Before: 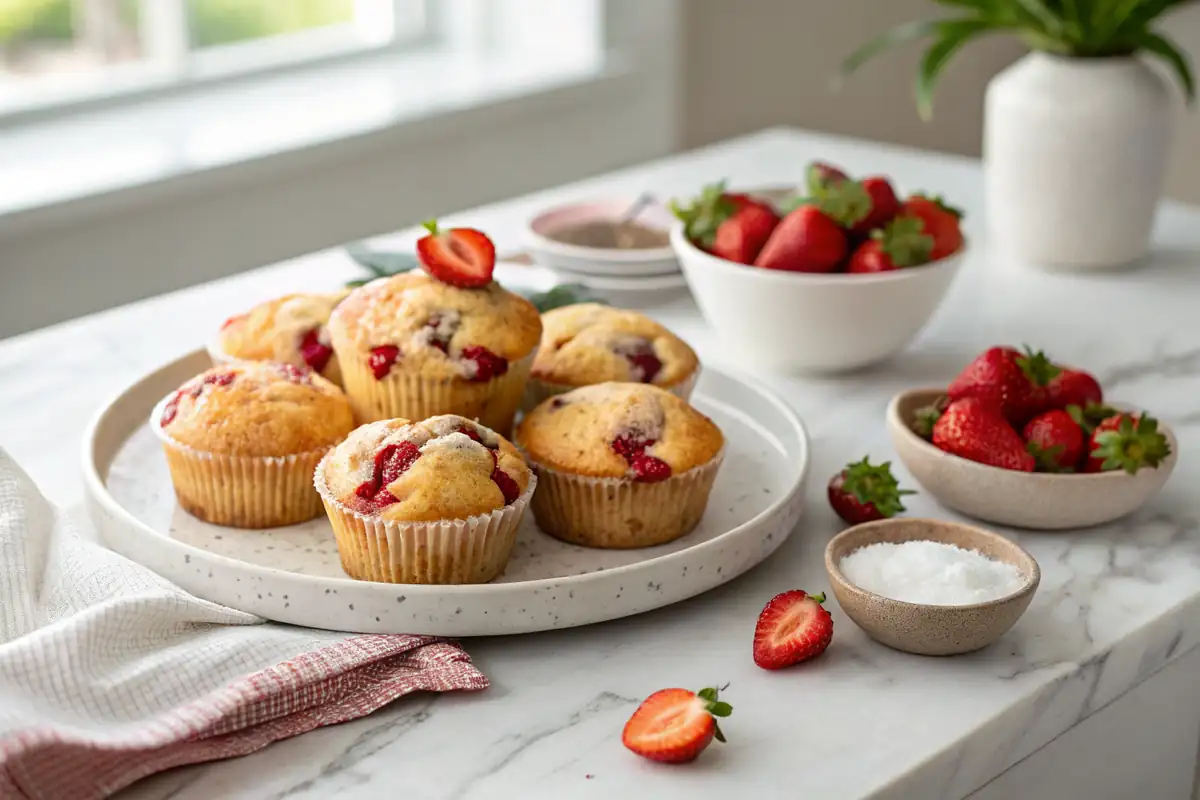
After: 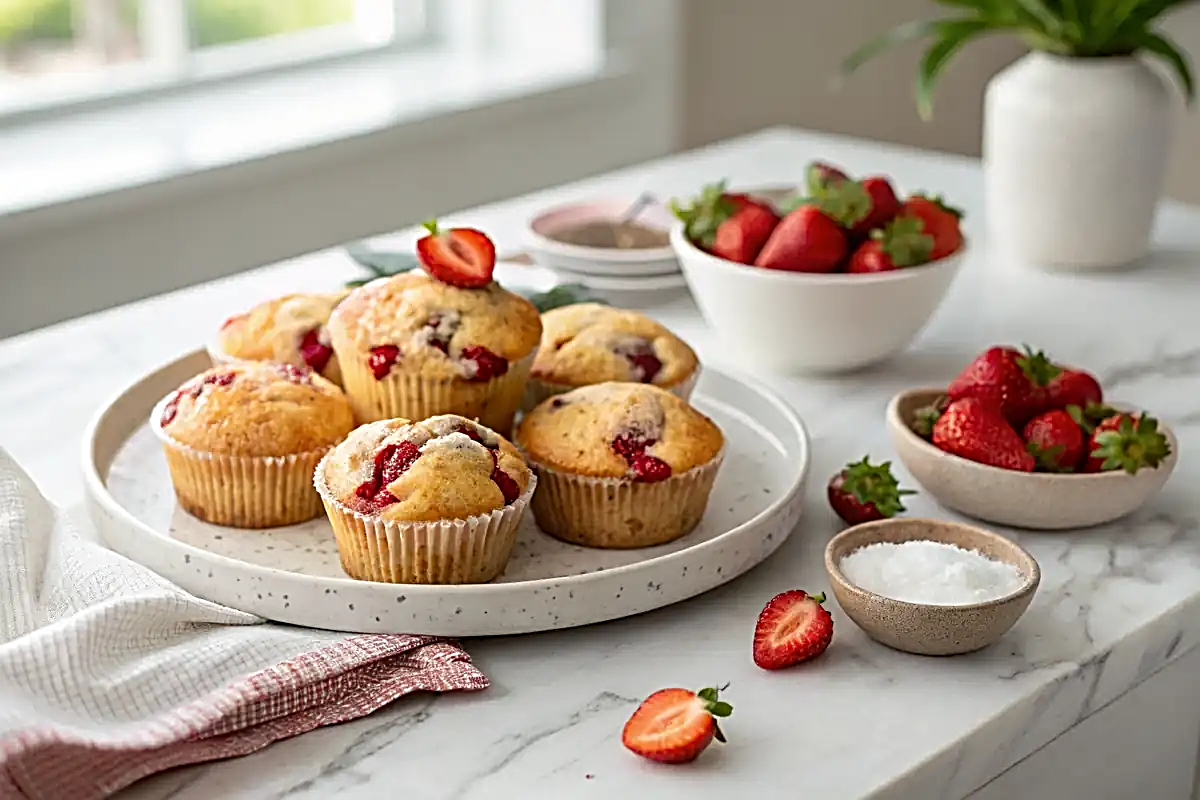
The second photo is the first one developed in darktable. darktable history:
sharpen: radius 2.984, amount 0.773
